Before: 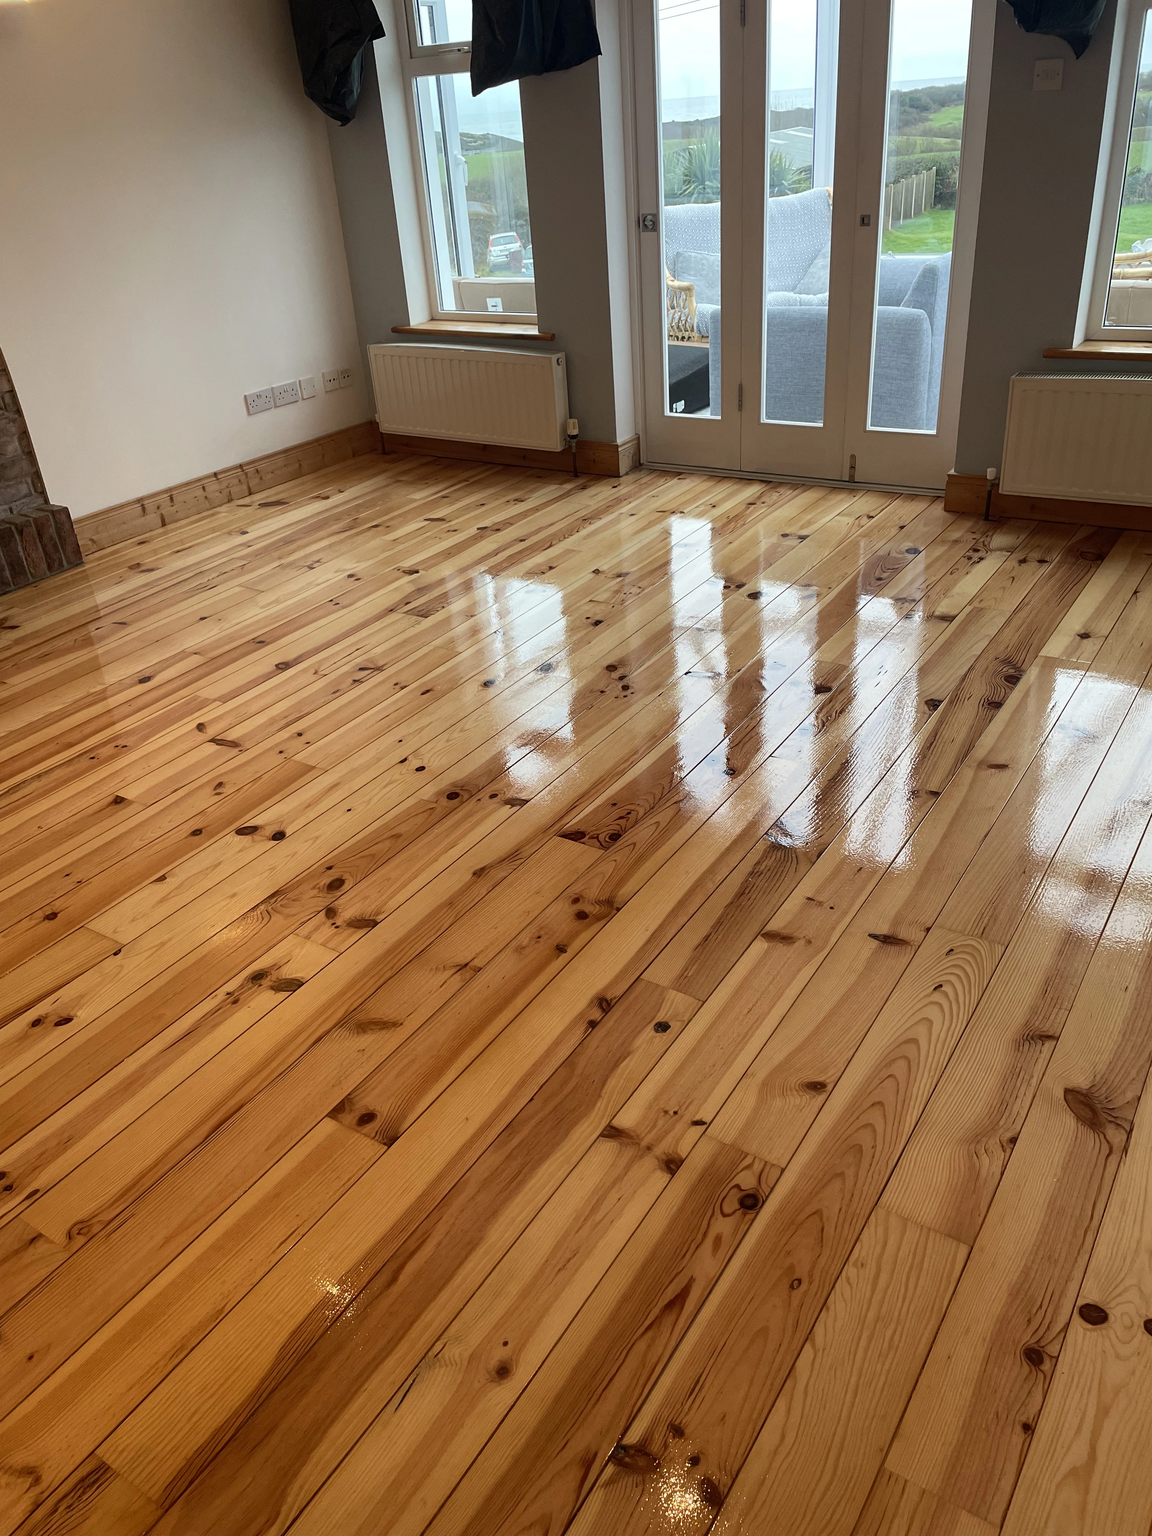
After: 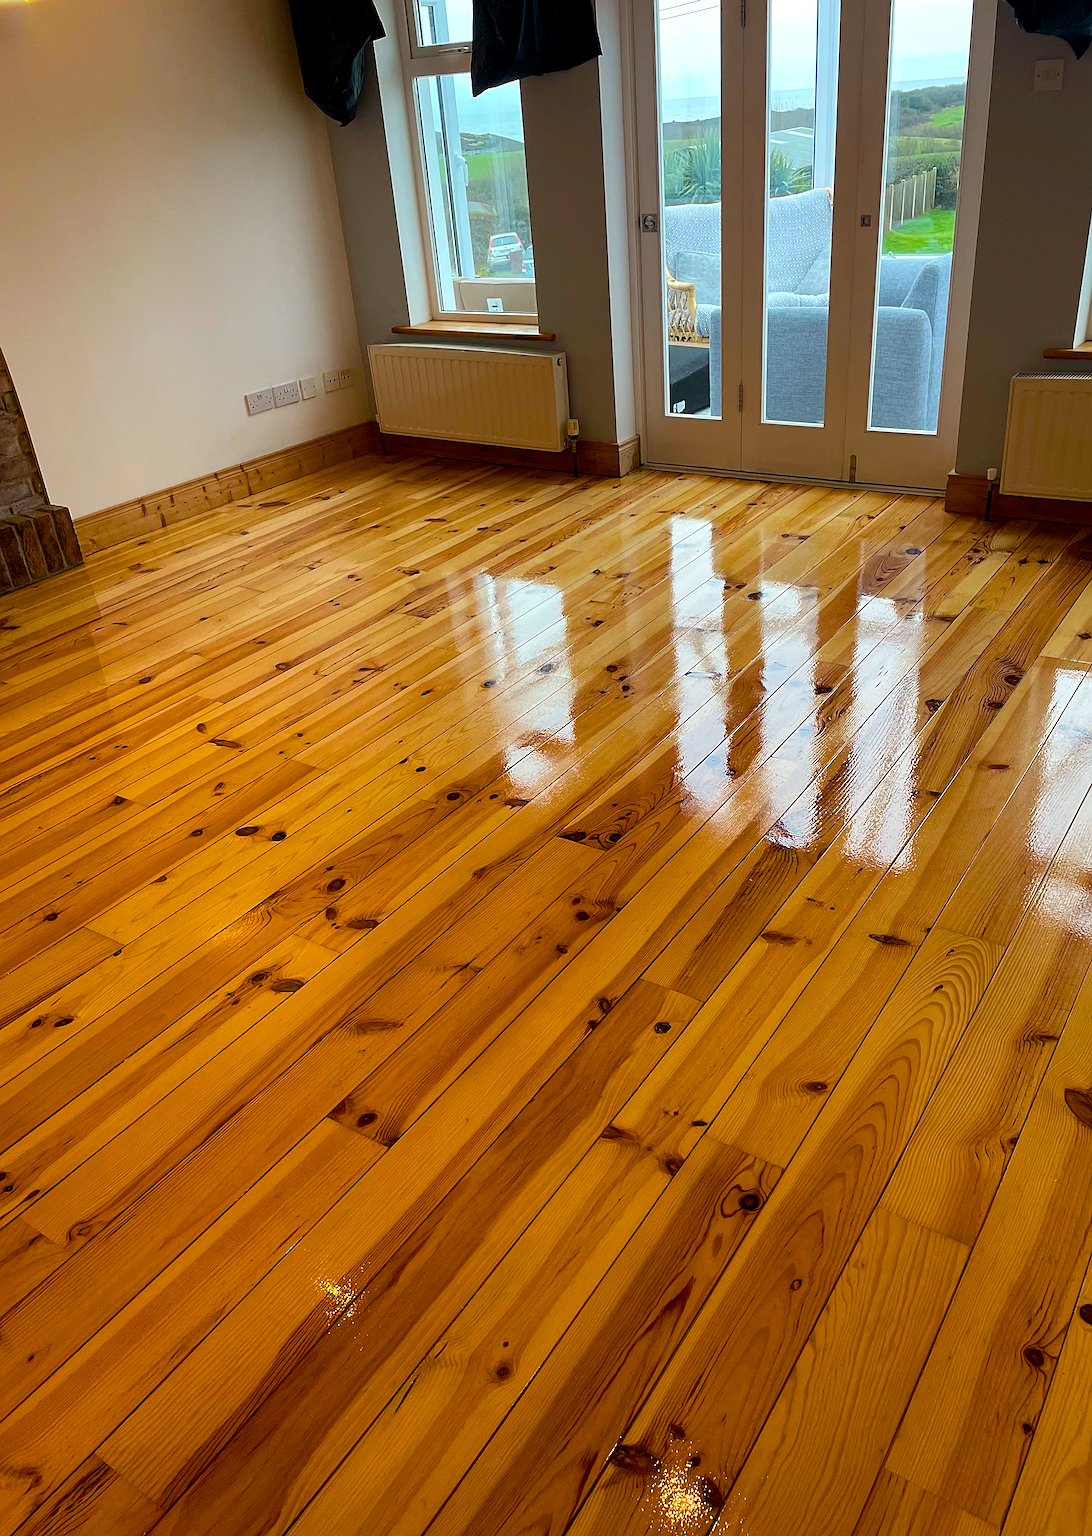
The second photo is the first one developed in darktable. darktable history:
color balance rgb: linear chroma grading › global chroma 15%, perceptual saturation grading › global saturation 30%
exposure: black level correction 0.005, exposure 0.001 EV, compensate highlight preservation false
crop and rotate: right 5.167%
sharpen: amount 0.75
